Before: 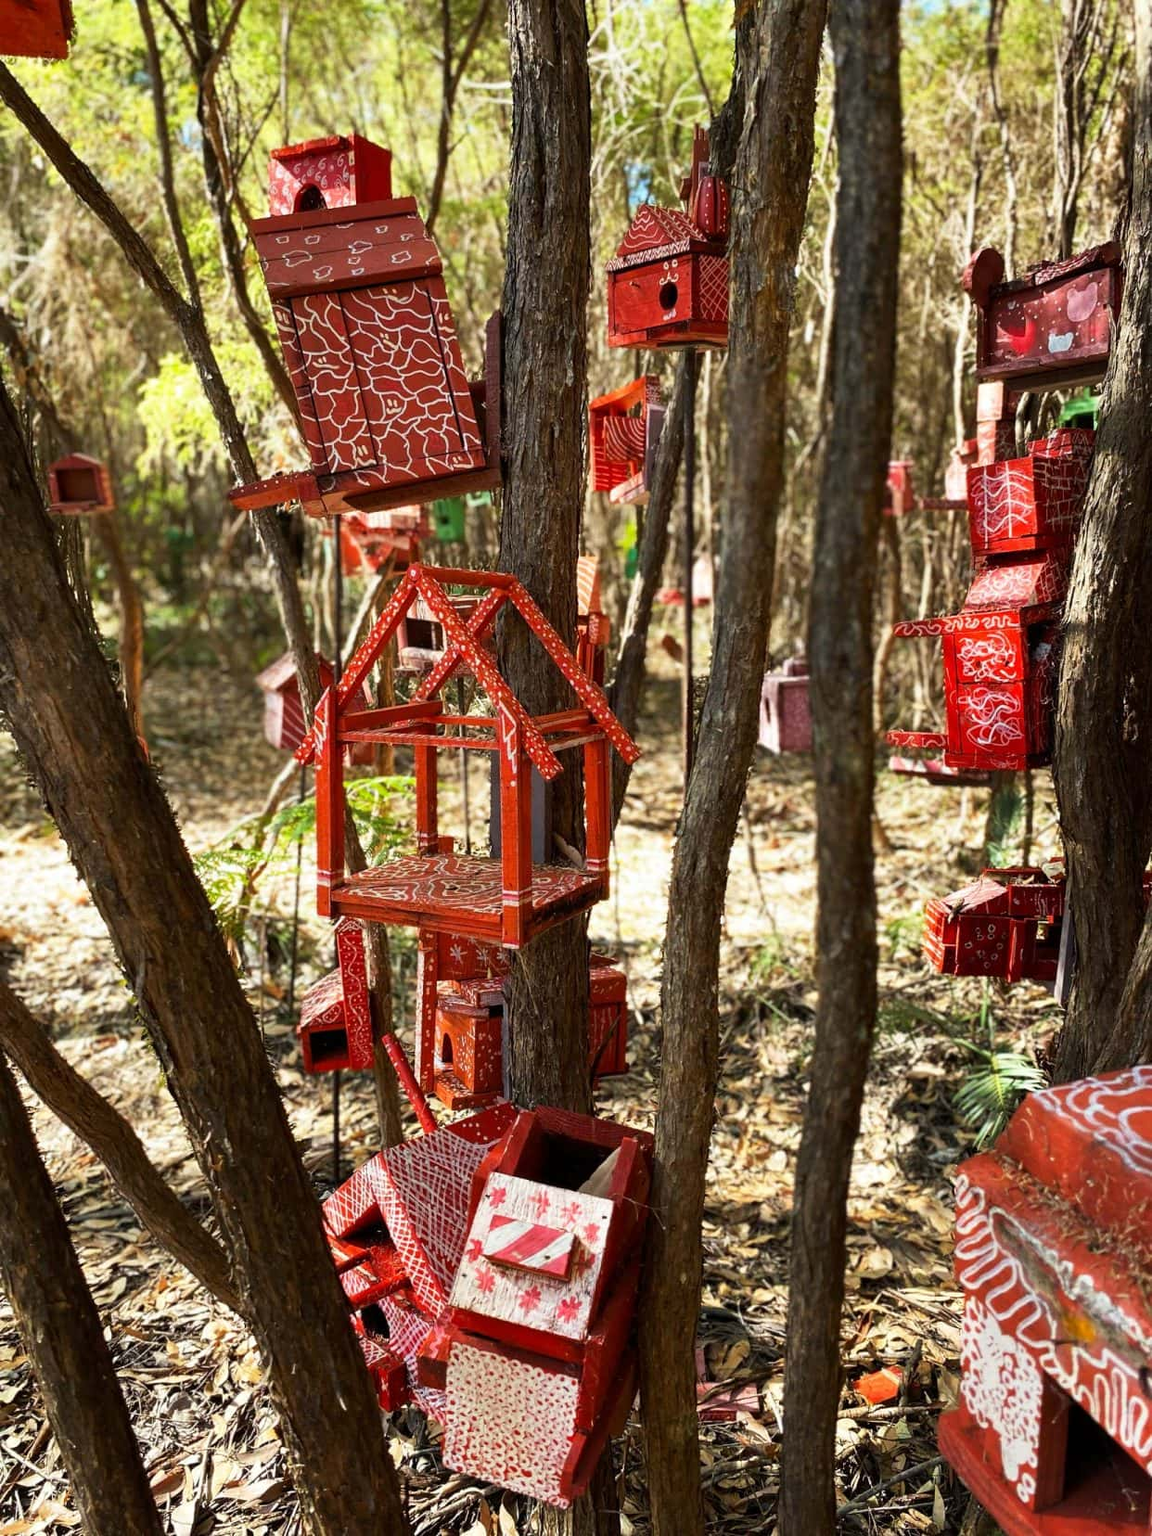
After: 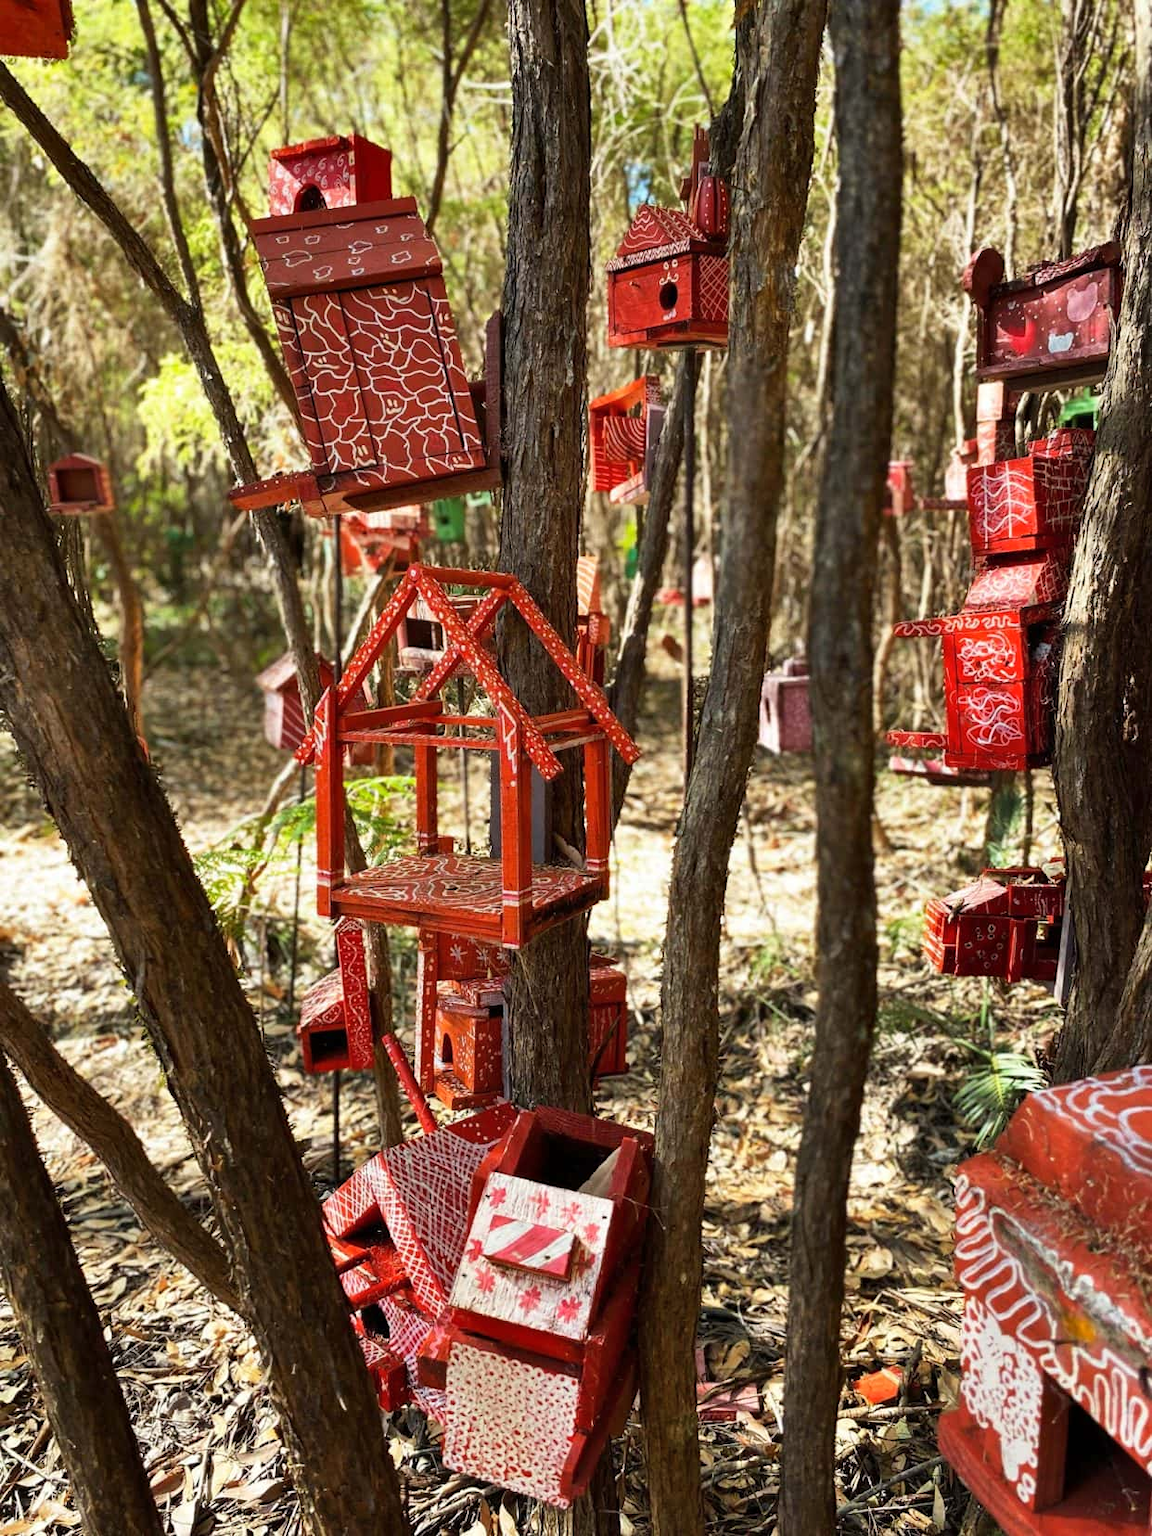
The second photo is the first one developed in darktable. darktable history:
shadows and highlights: radius 101.93, shadows 50.32, highlights -64.42, soften with gaussian
